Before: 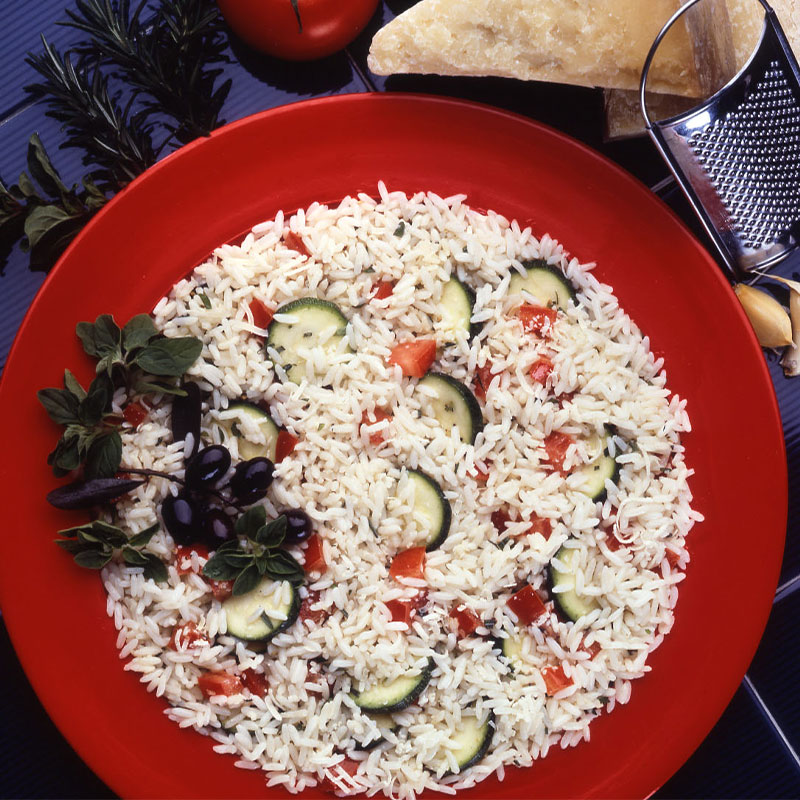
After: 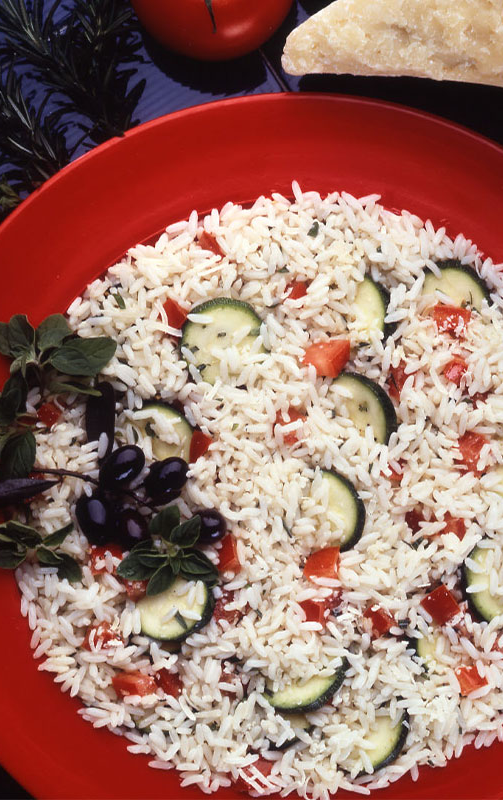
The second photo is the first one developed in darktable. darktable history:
crop: left 10.794%, right 26.305%
